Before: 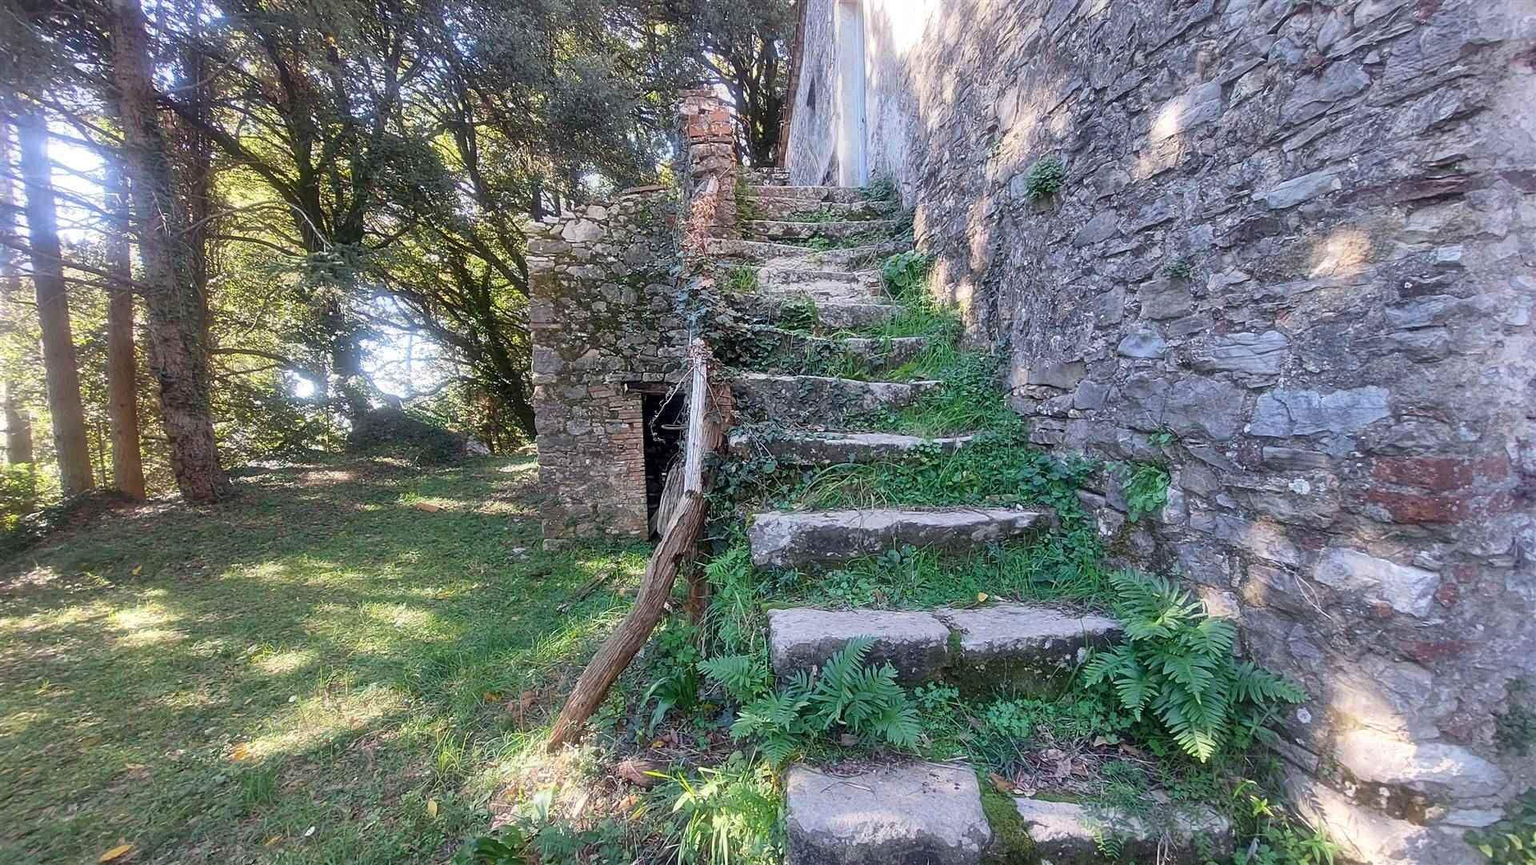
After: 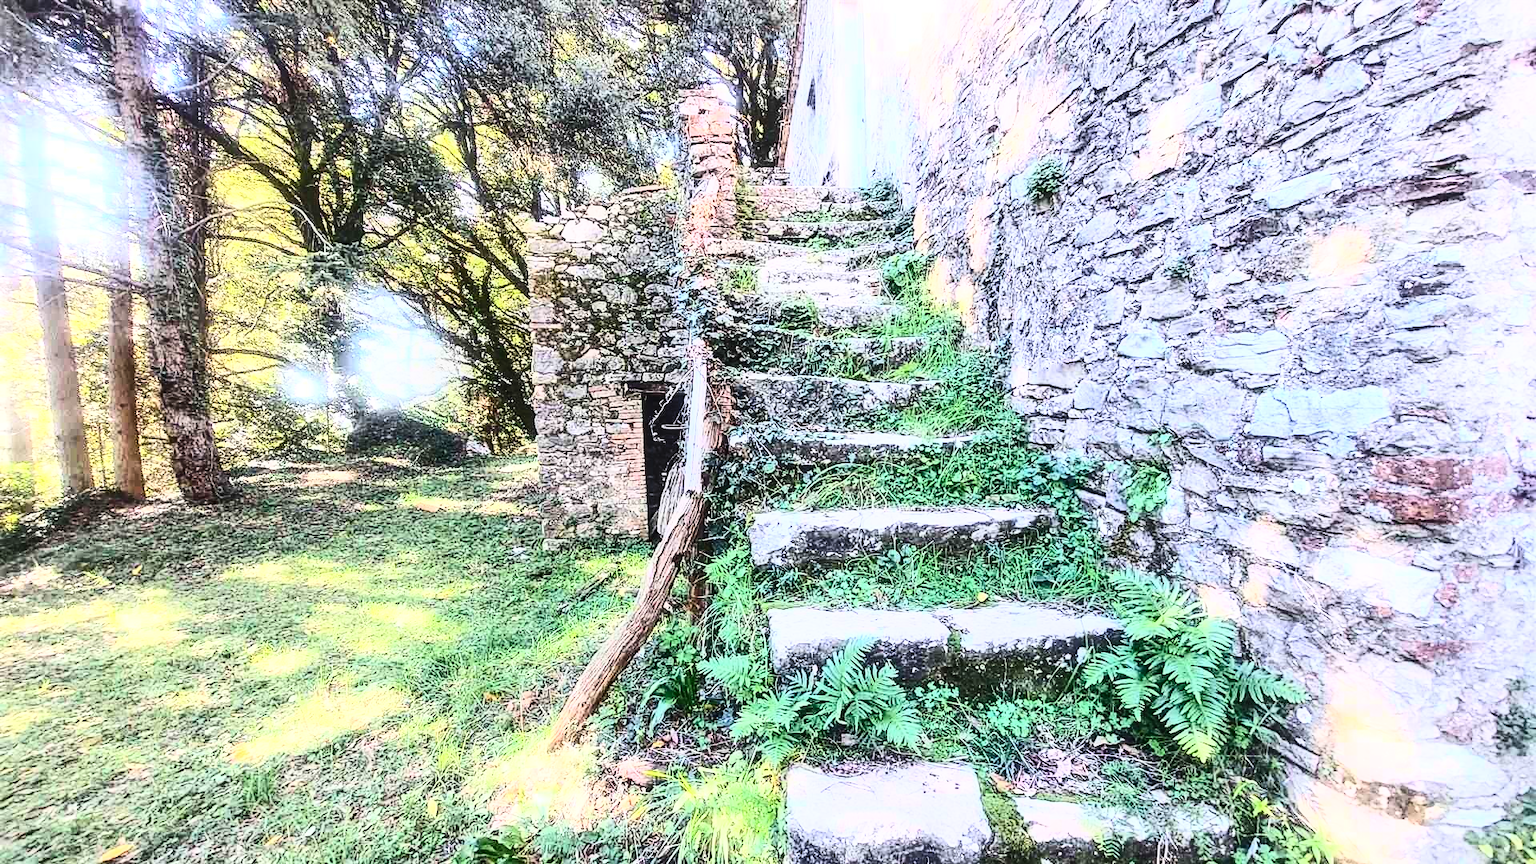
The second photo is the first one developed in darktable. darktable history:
shadows and highlights: radius 334.25, shadows 63.42, highlights 5.74, compress 87.59%, soften with gaussian
local contrast: on, module defaults
base curve: curves: ch0 [(0, 0) (0.028, 0.03) (0.121, 0.232) (0.46, 0.748) (0.859, 0.968) (1, 1)]
contrast brightness saturation: contrast 0.608, brightness 0.355, saturation 0.148
